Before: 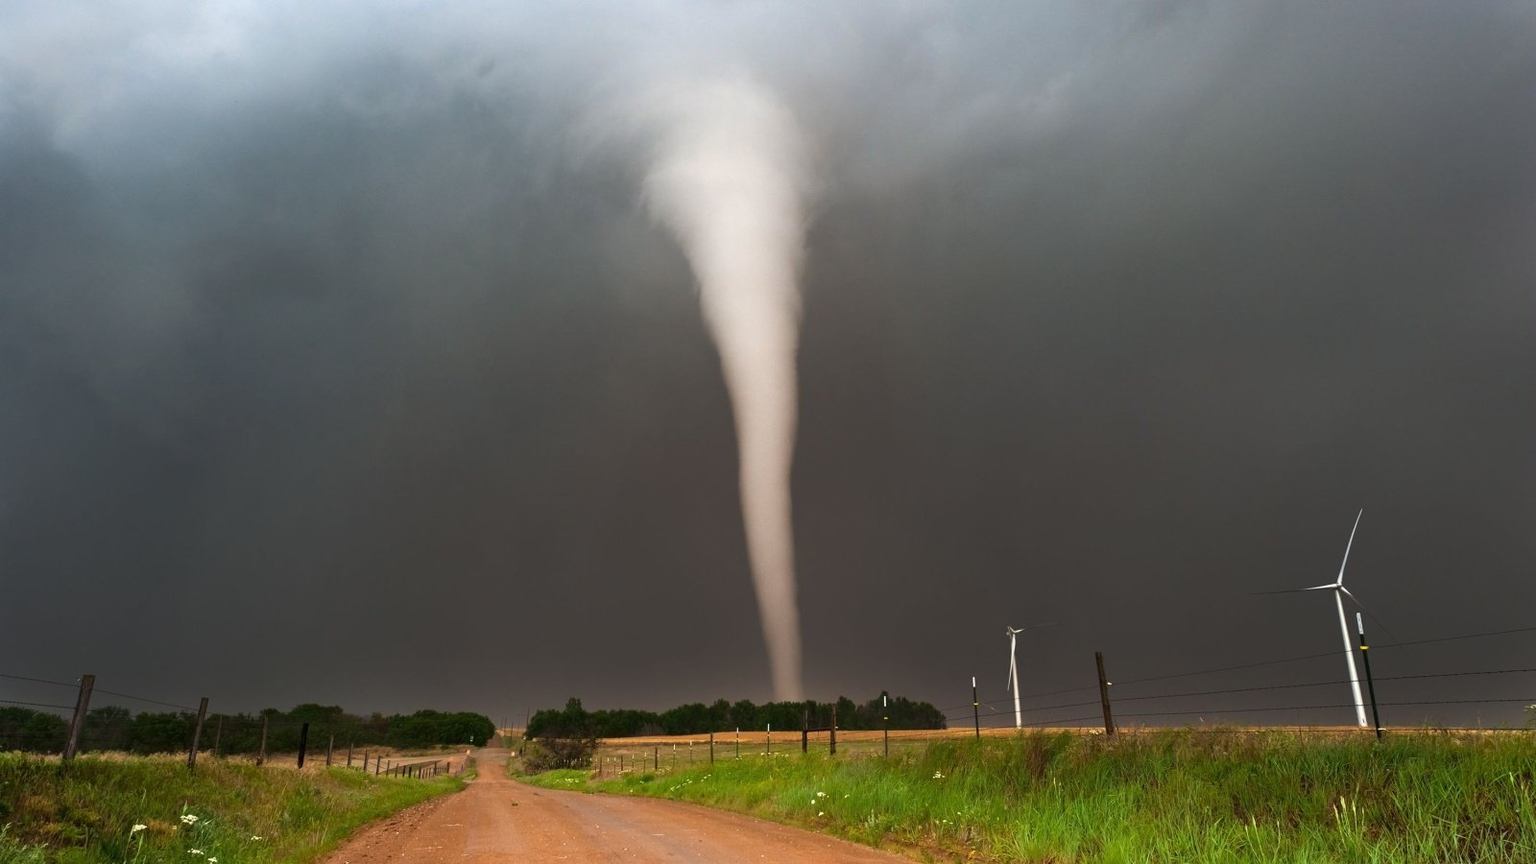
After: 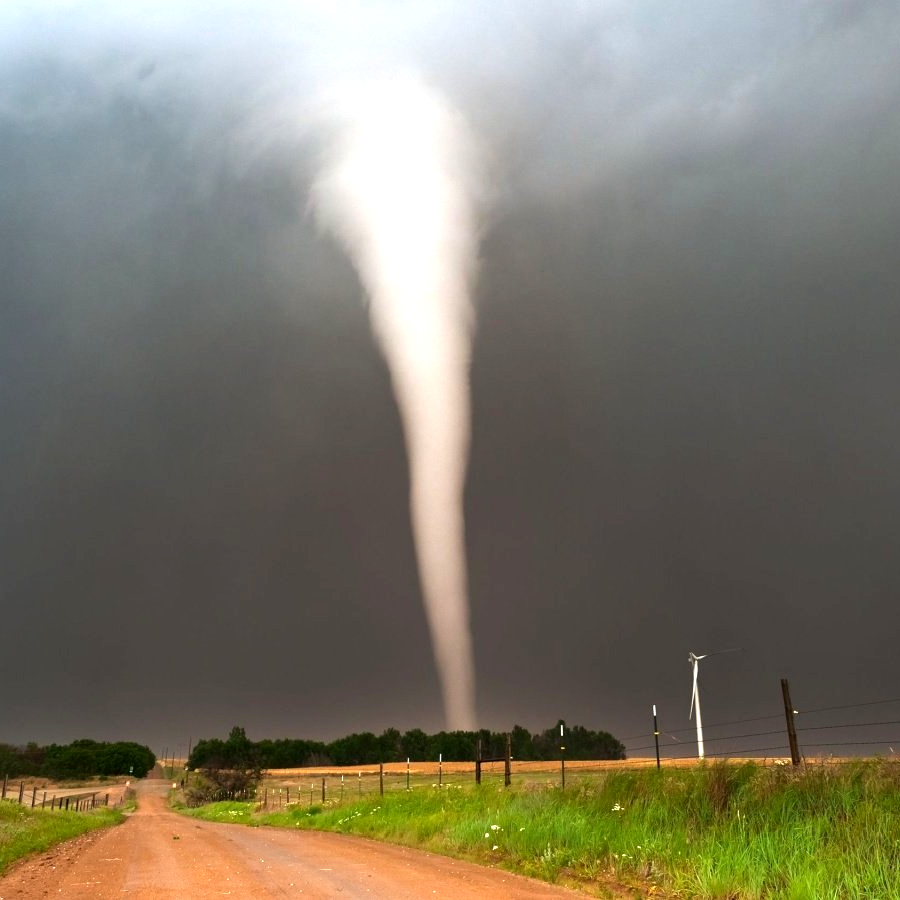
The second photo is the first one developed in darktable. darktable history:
crop and rotate: left 22.516%, right 21.234%
exposure: black level correction 0.031, exposure 0.304 EV
